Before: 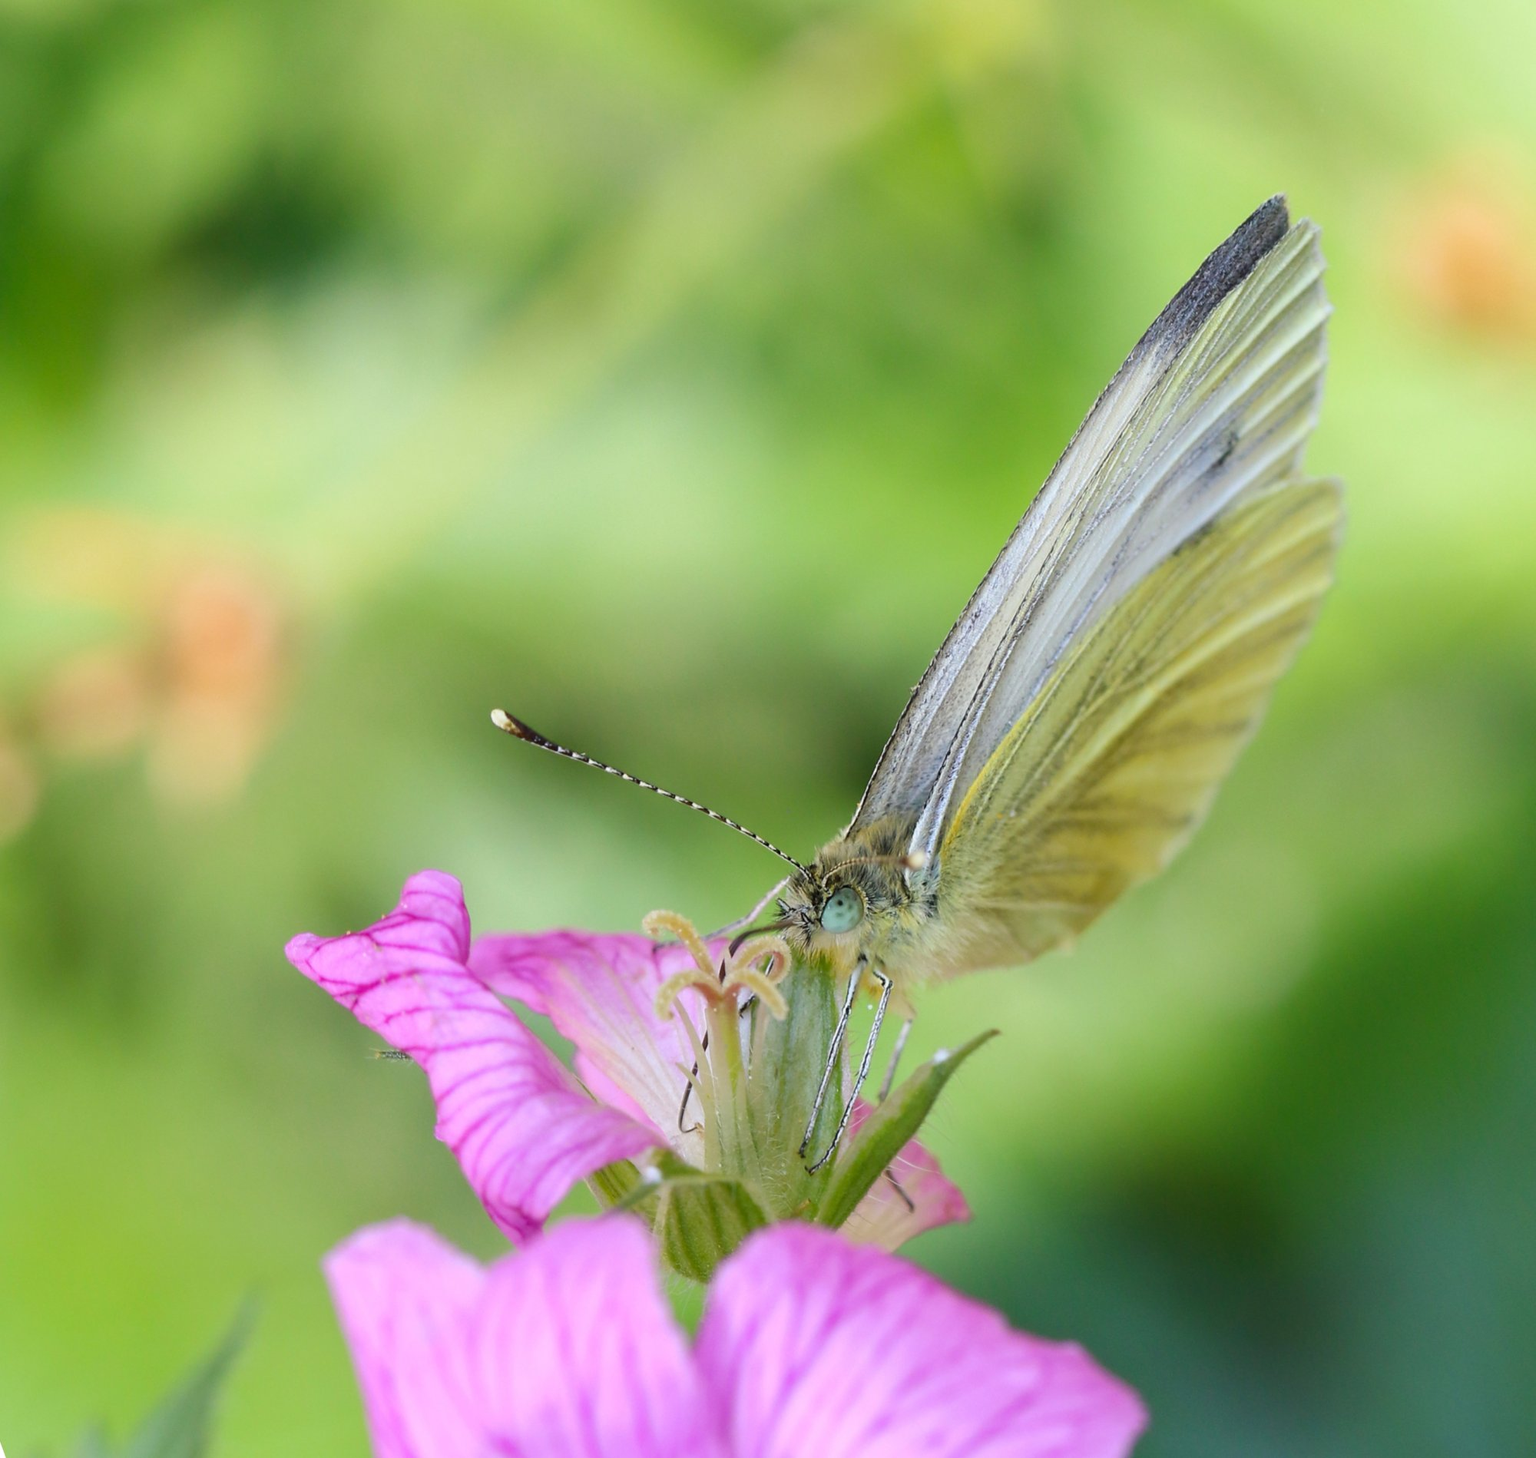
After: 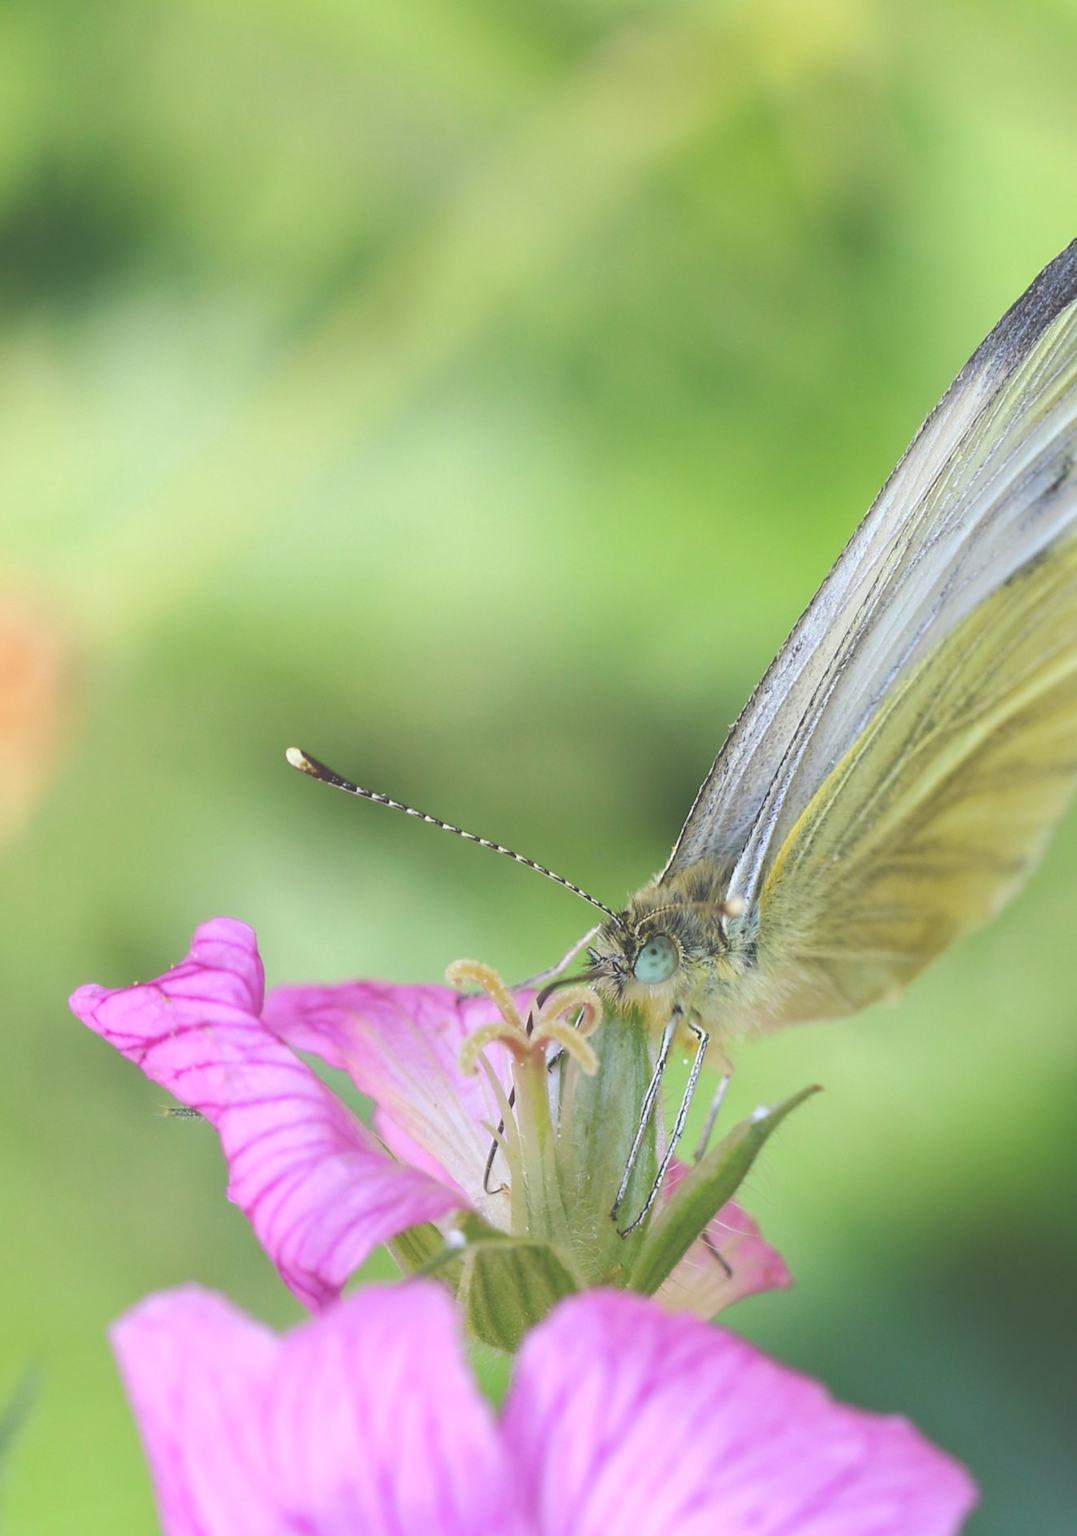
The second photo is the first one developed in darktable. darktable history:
tone equalizer: on, module defaults
crop and rotate: left 14.323%, right 19.087%
exposure: black level correction -0.041, exposure 0.062 EV, compensate highlight preservation false
